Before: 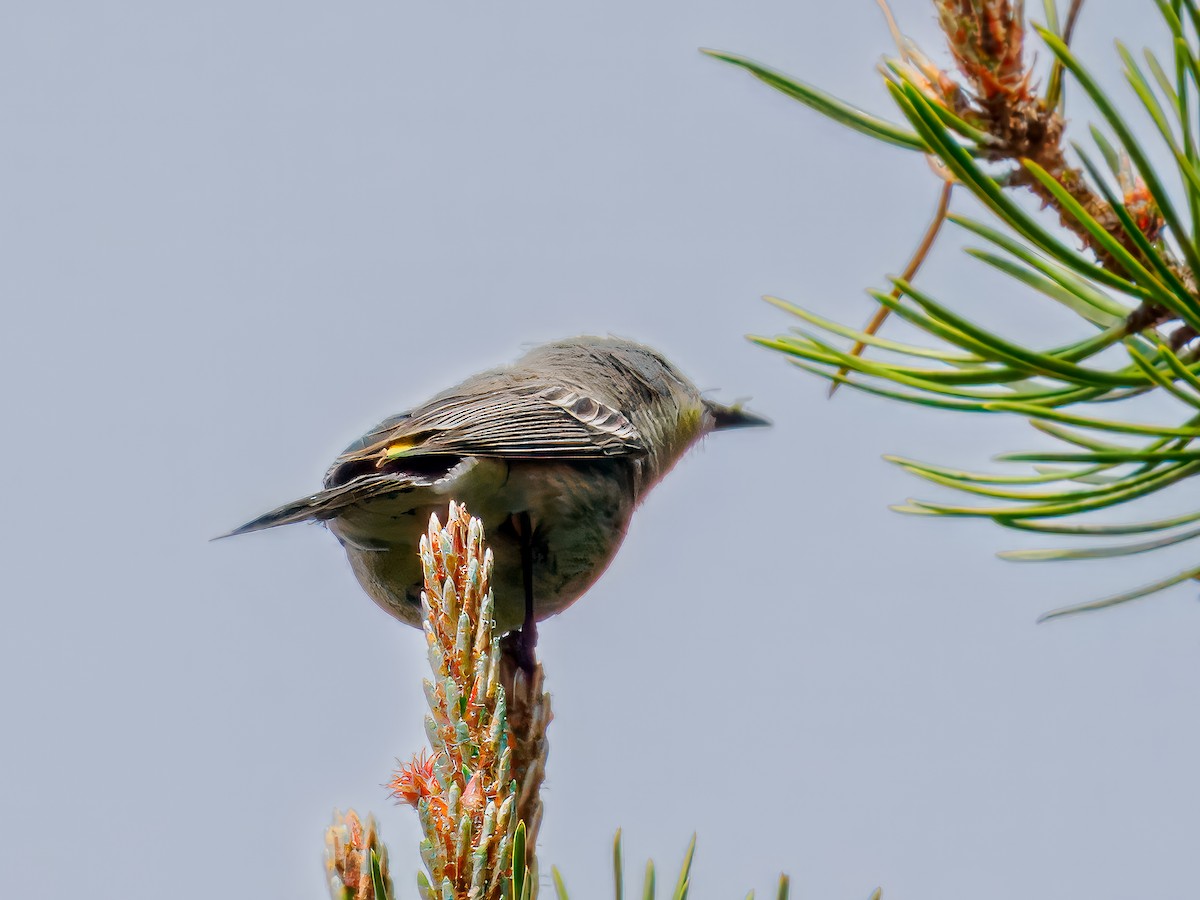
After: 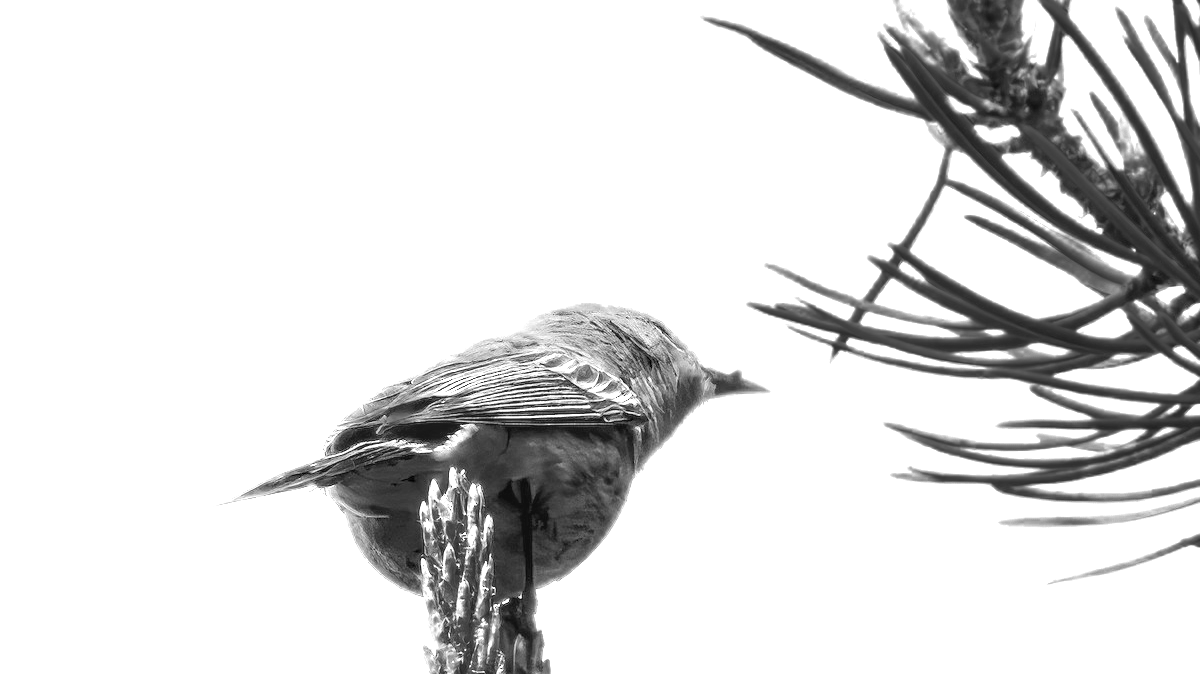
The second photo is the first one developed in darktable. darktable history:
crop: top 3.717%, bottom 21.308%
local contrast: on, module defaults
exposure: black level correction 0, exposure 1.499 EV, compensate highlight preservation false
color zones: curves: ch0 [(0.287, 0.048) (0.493, 0.484) (0.737, 0.816)]; ch1 [(0, 0) (0.143, 0) (0.286, 0) (0.429, 0) (0.571, 0) (0.714, 0) (0.857, 0)]
